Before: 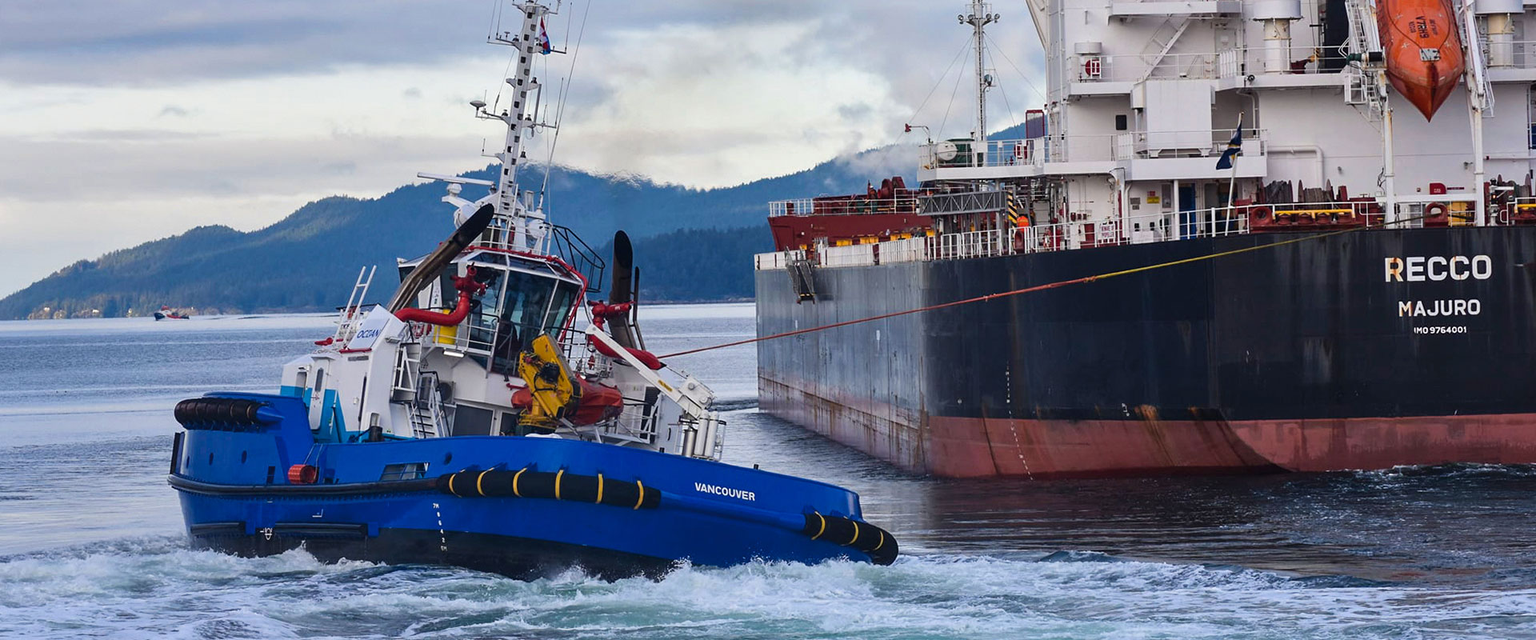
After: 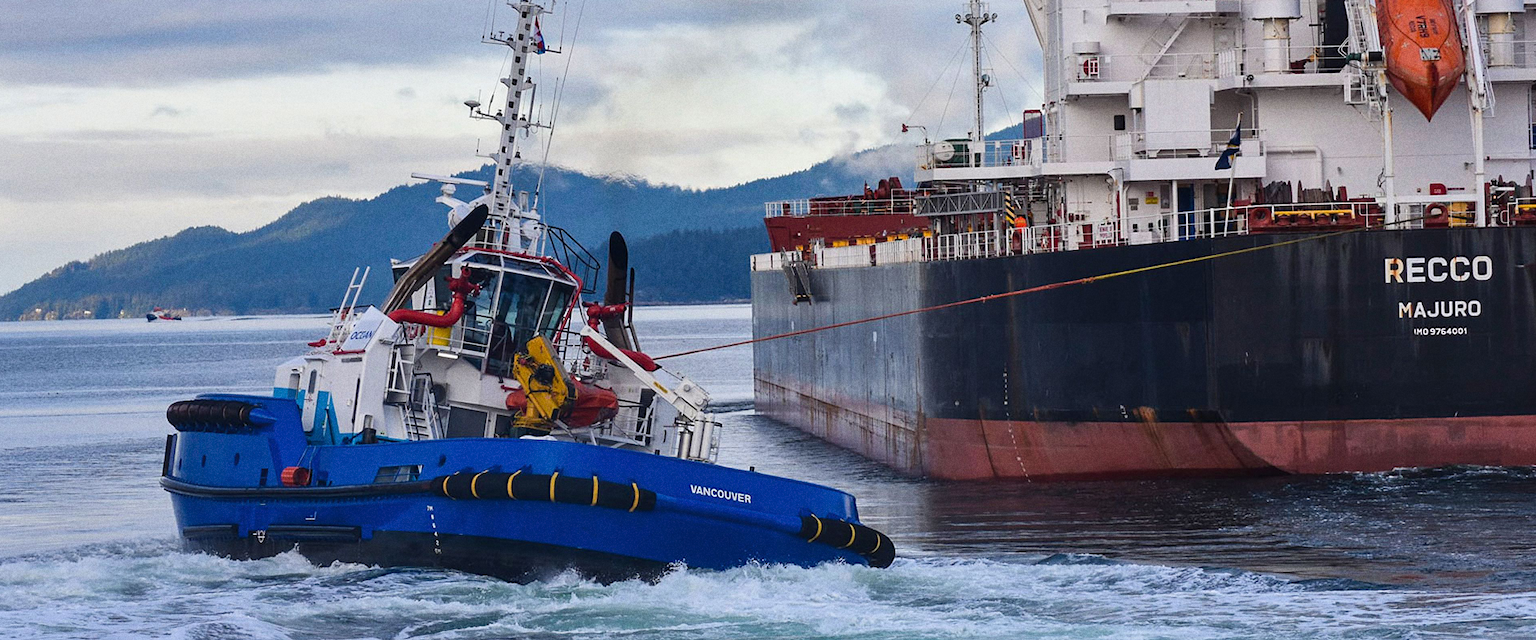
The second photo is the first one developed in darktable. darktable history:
crop and rotate: left 0.614%, top 0.179%, bottom 0.309%
grain: coarseness 22.88 ISO
